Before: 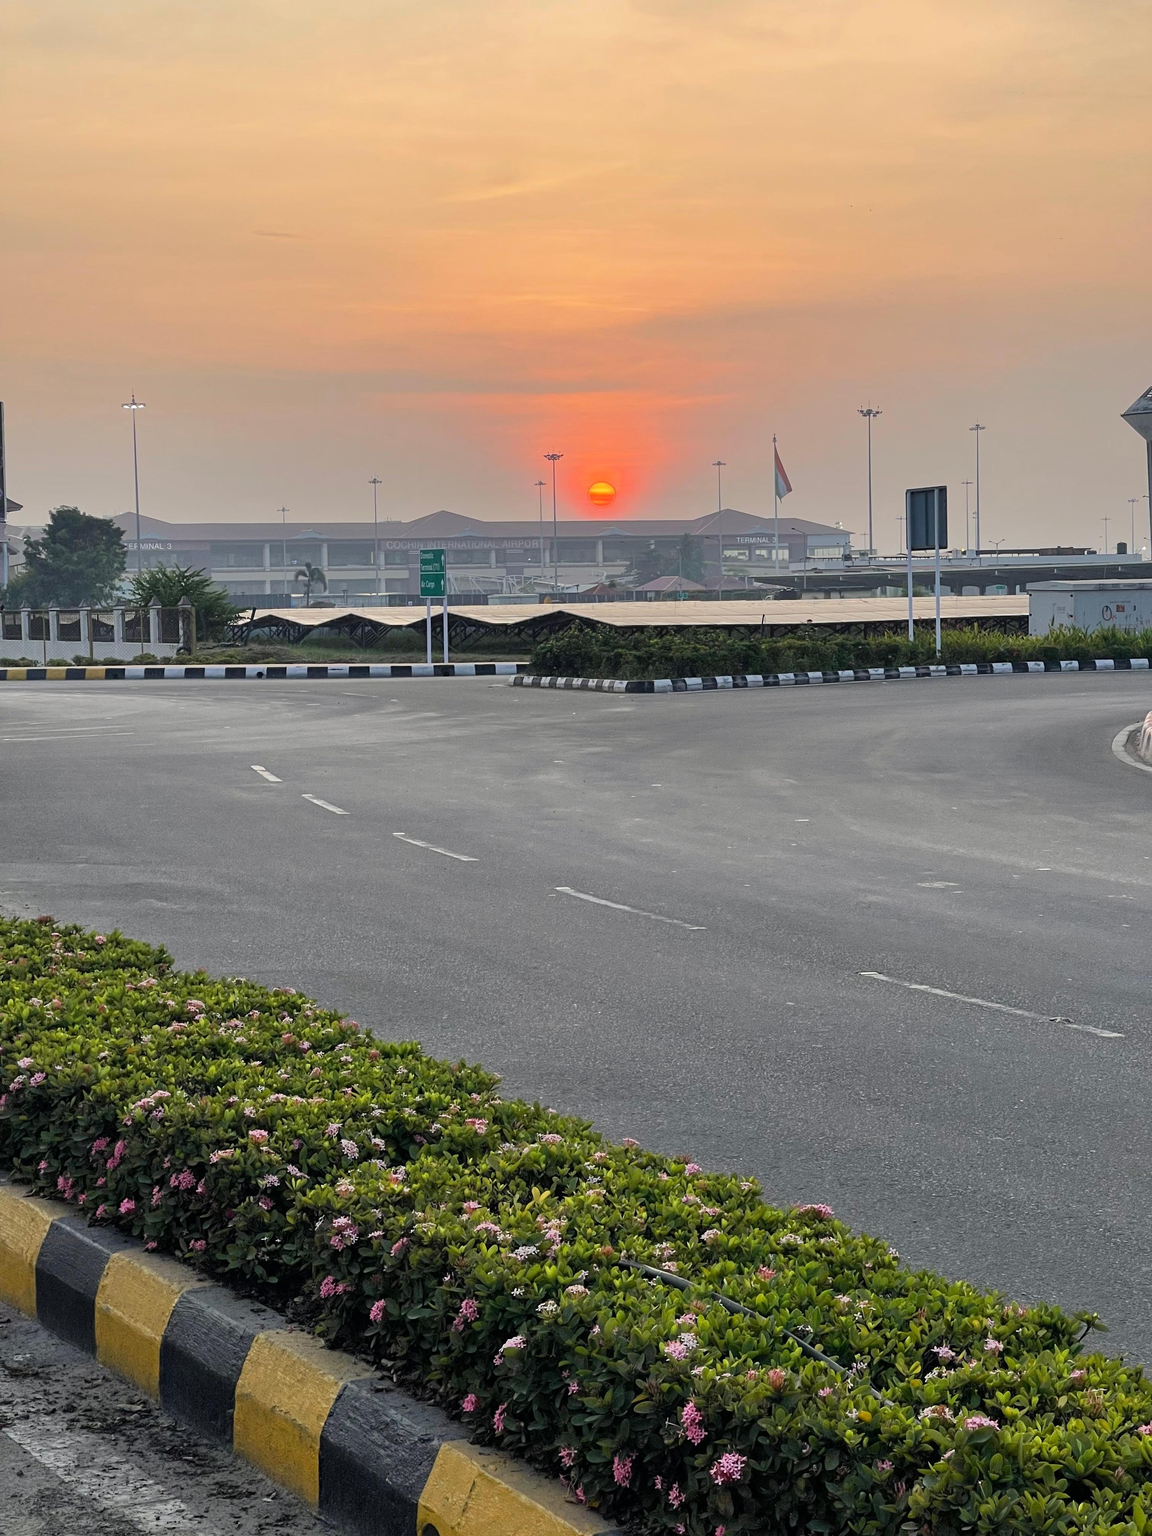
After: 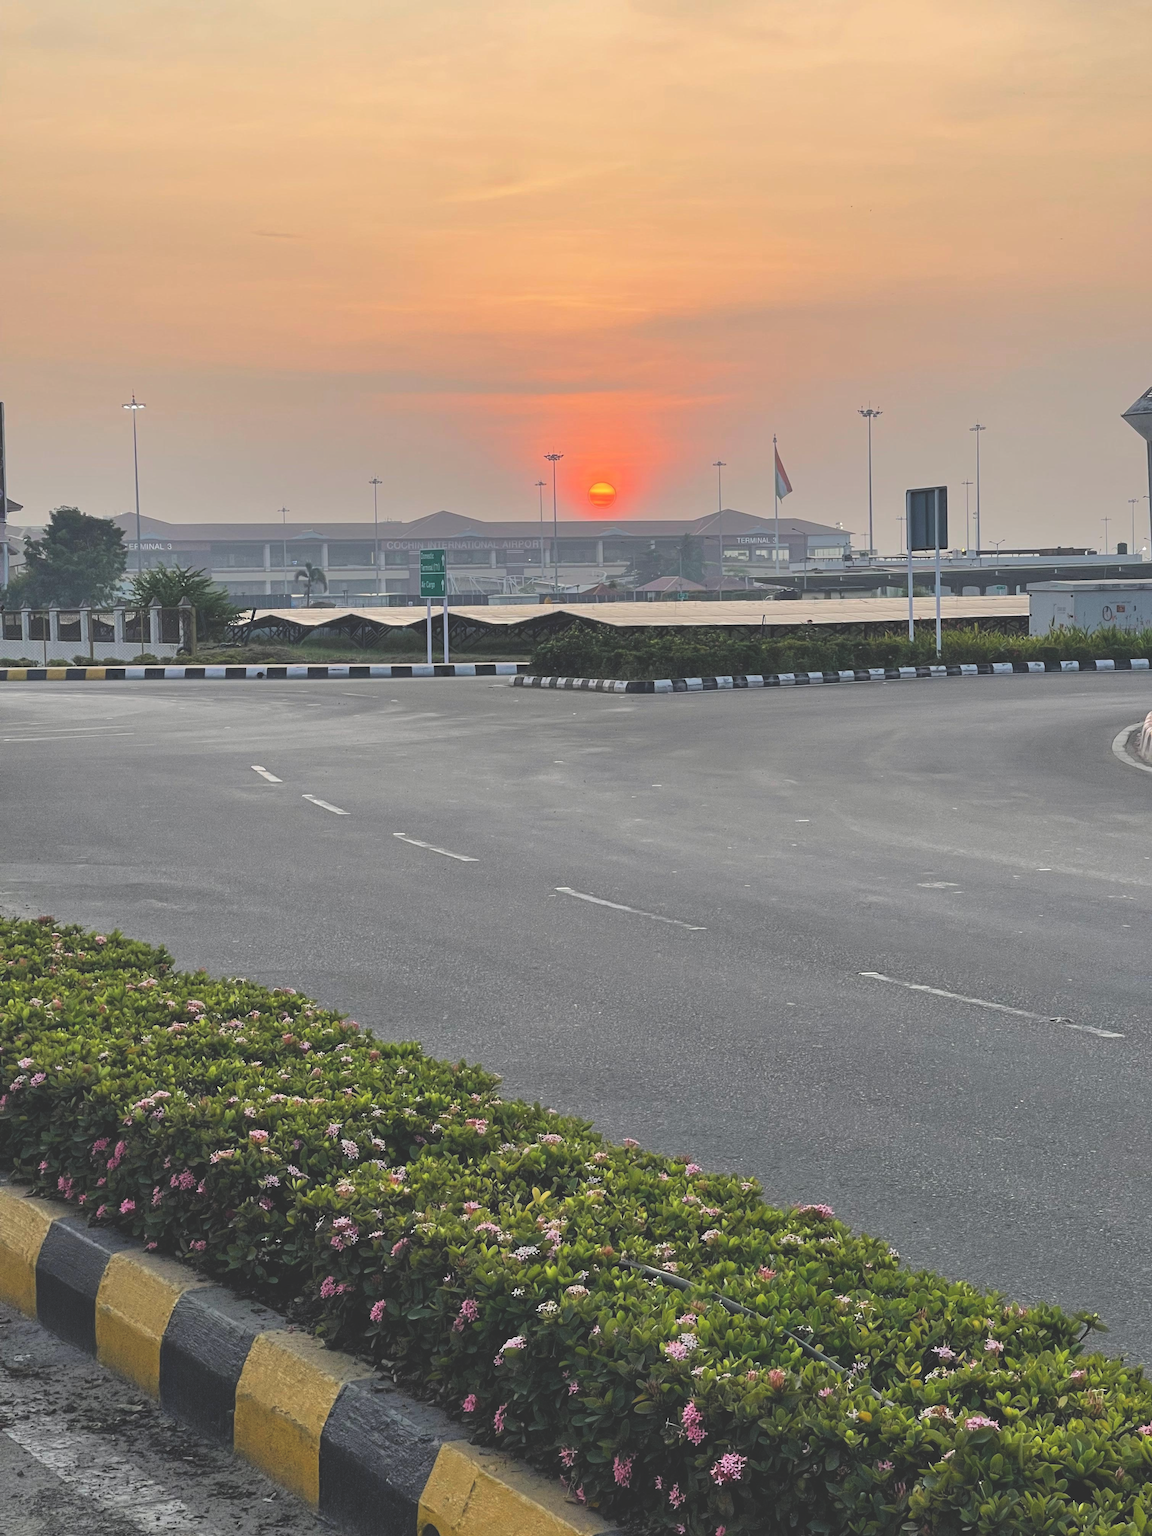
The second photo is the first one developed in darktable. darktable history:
exposure: black level correction -0.027, compensate highlight preservation false
